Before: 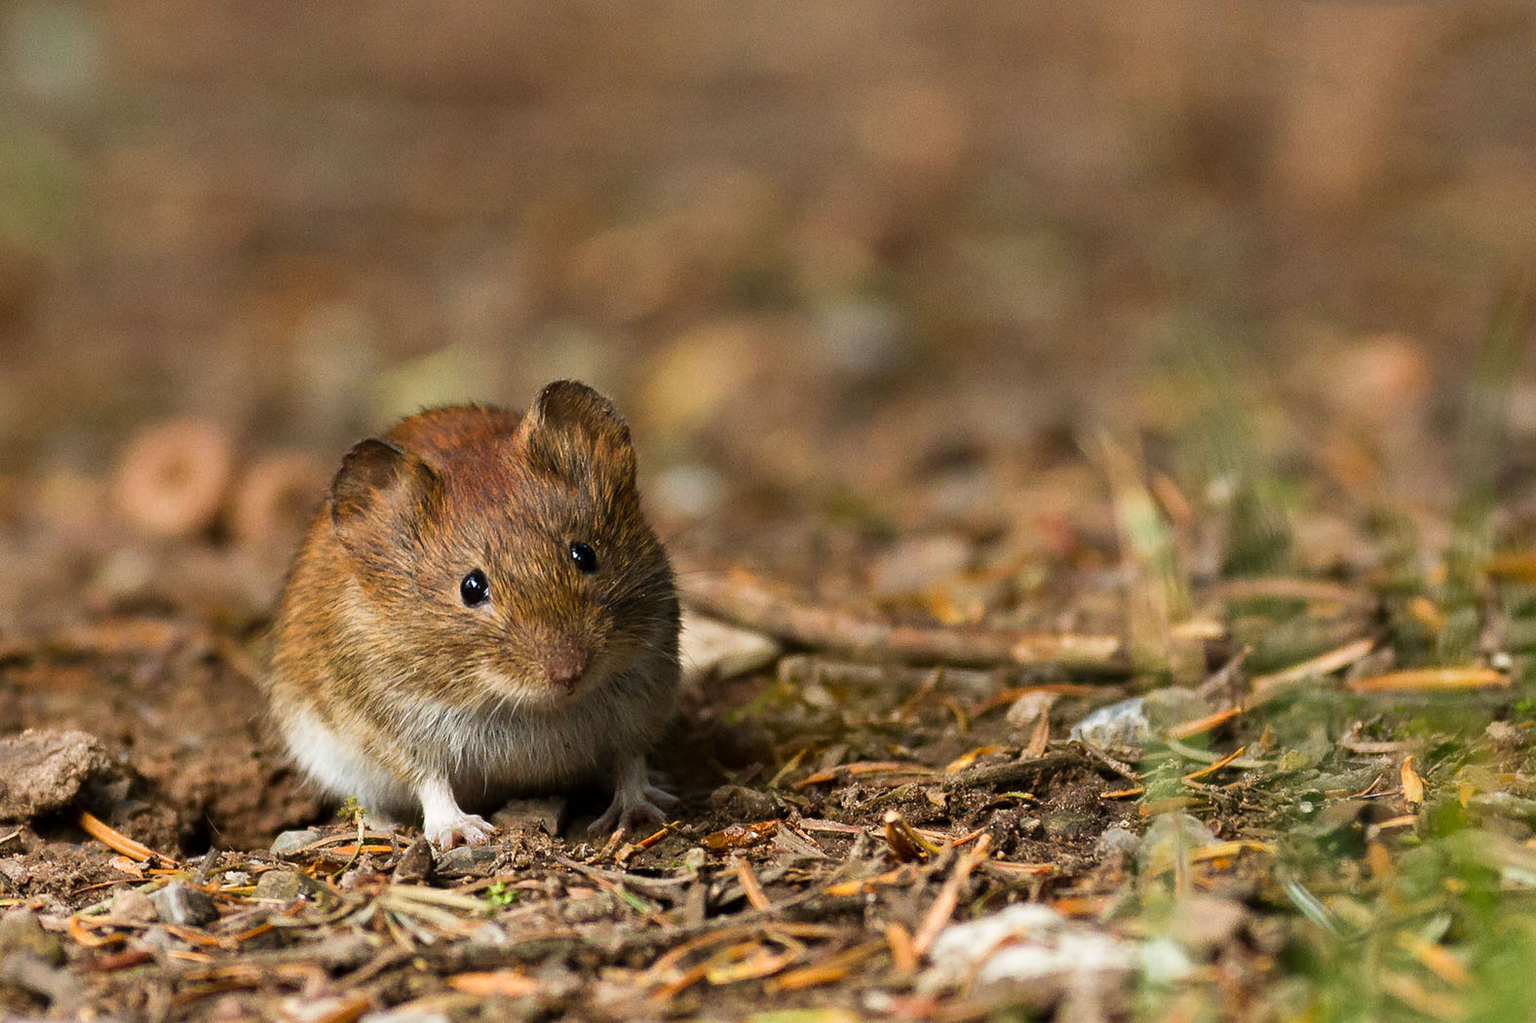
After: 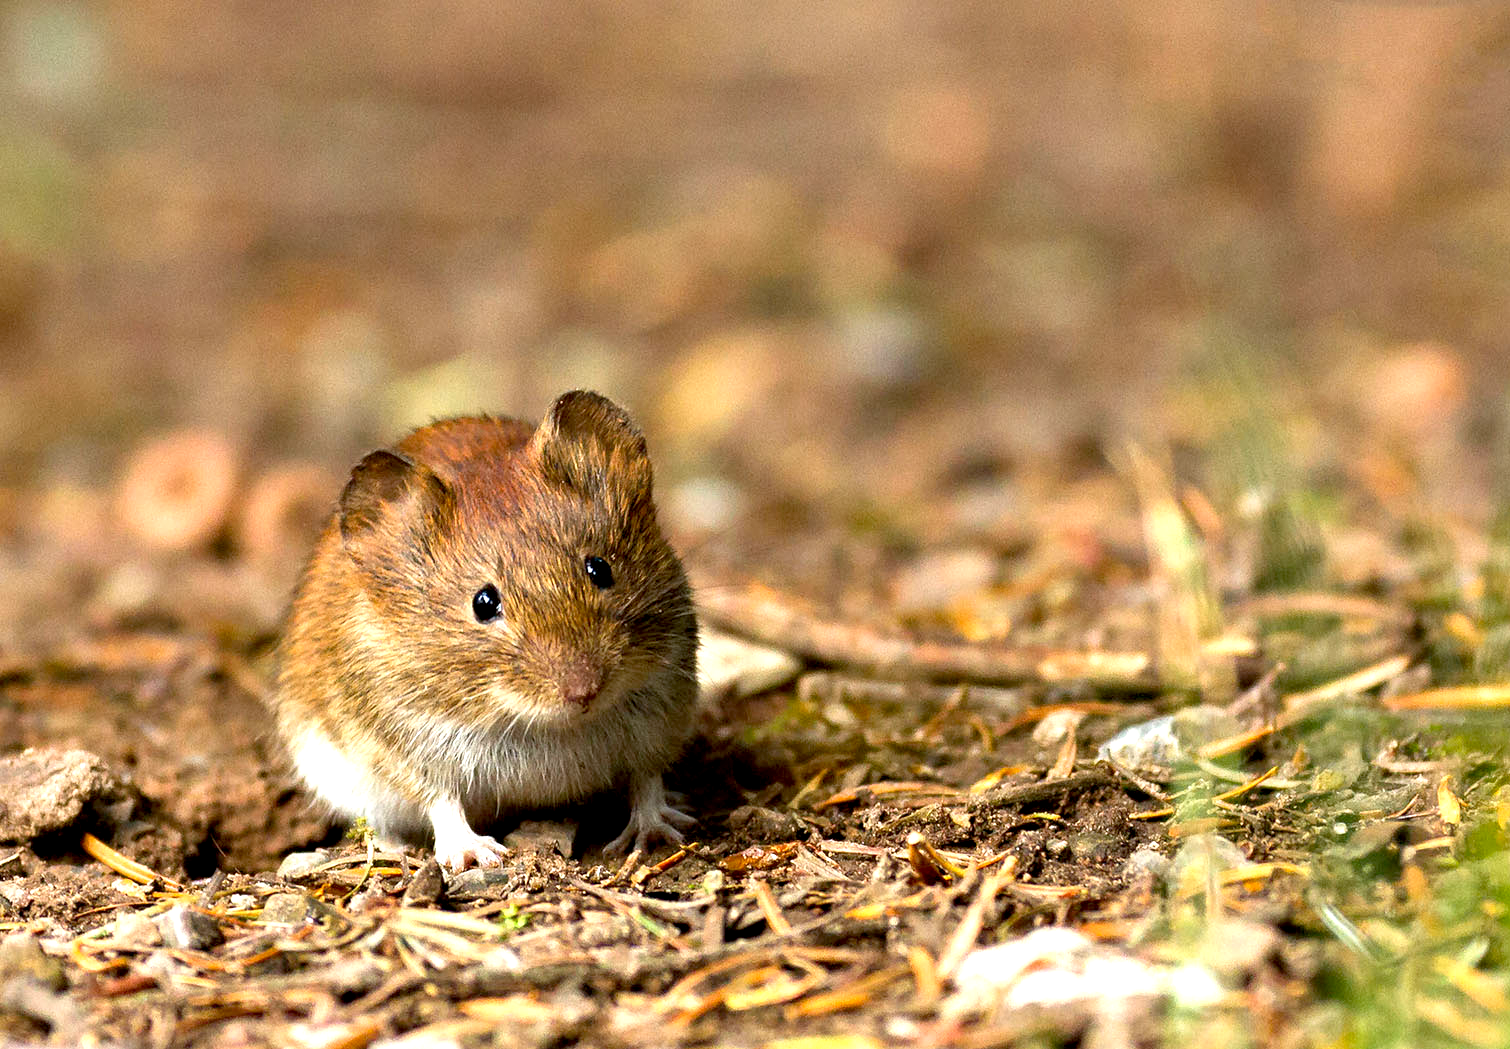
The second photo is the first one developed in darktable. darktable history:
crop: right 4.126%, bottom 0.031%
exposure: black level correction 0.008, exposure 0.979 EV, compensate highlight preservation false
white balance: red 1, blue 1
